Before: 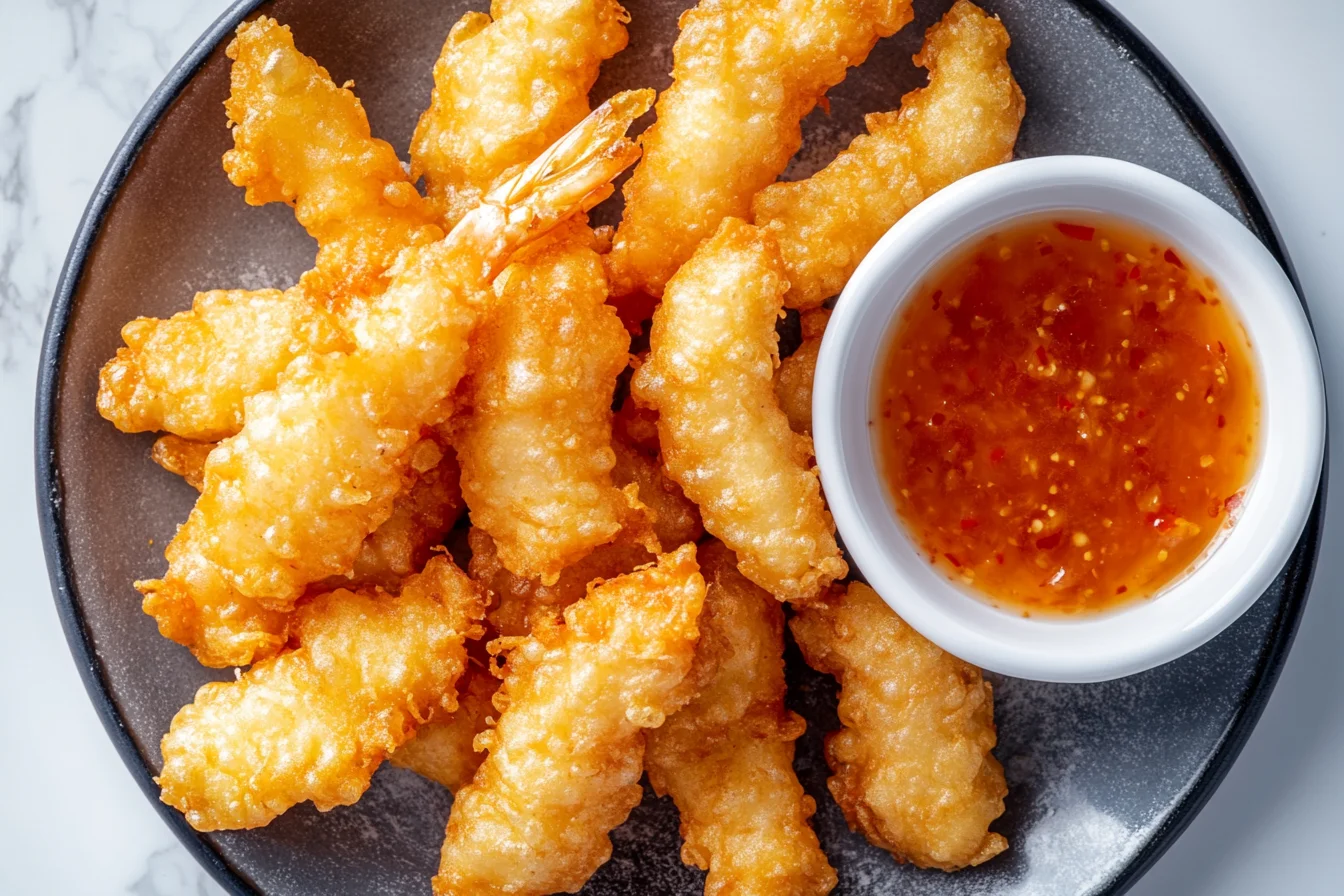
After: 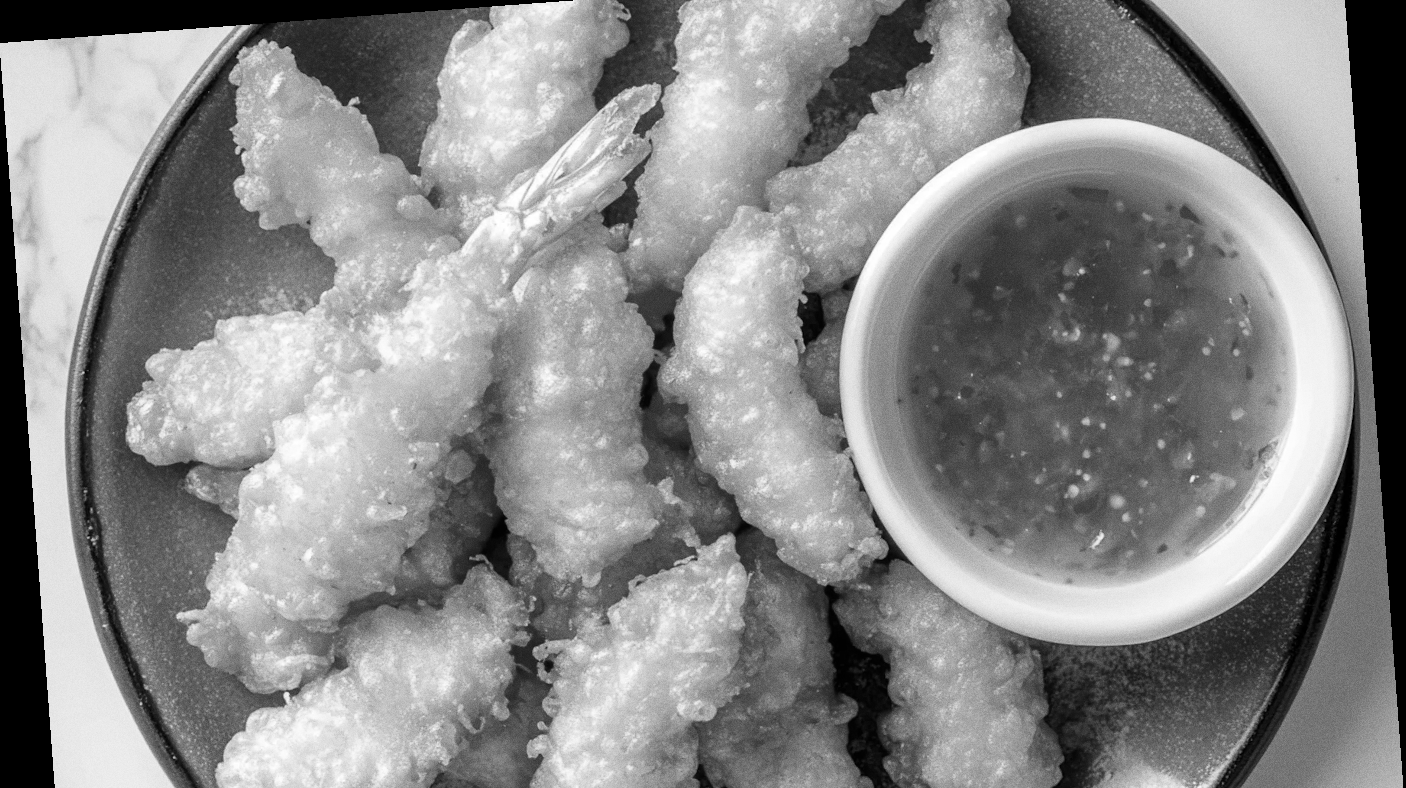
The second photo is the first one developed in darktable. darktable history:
color balance rgb: perceptual saturation grading › global saturation 20%, global vibrance 20%
rotate and perspective: rotation -4.25°, automatic cropping off
grain: coarseness 0.47 ISO
color zones: curves: ch1 [(0, -0.394) (0.143, -0.394) (0.286, -0.394) (0.429, -0.392) (0.571, -0.391) (0.714, -0.391) (0.857, -0.391) (1, -0.394)]
crop and rotate: top 5.667%, bottom 14.937%
